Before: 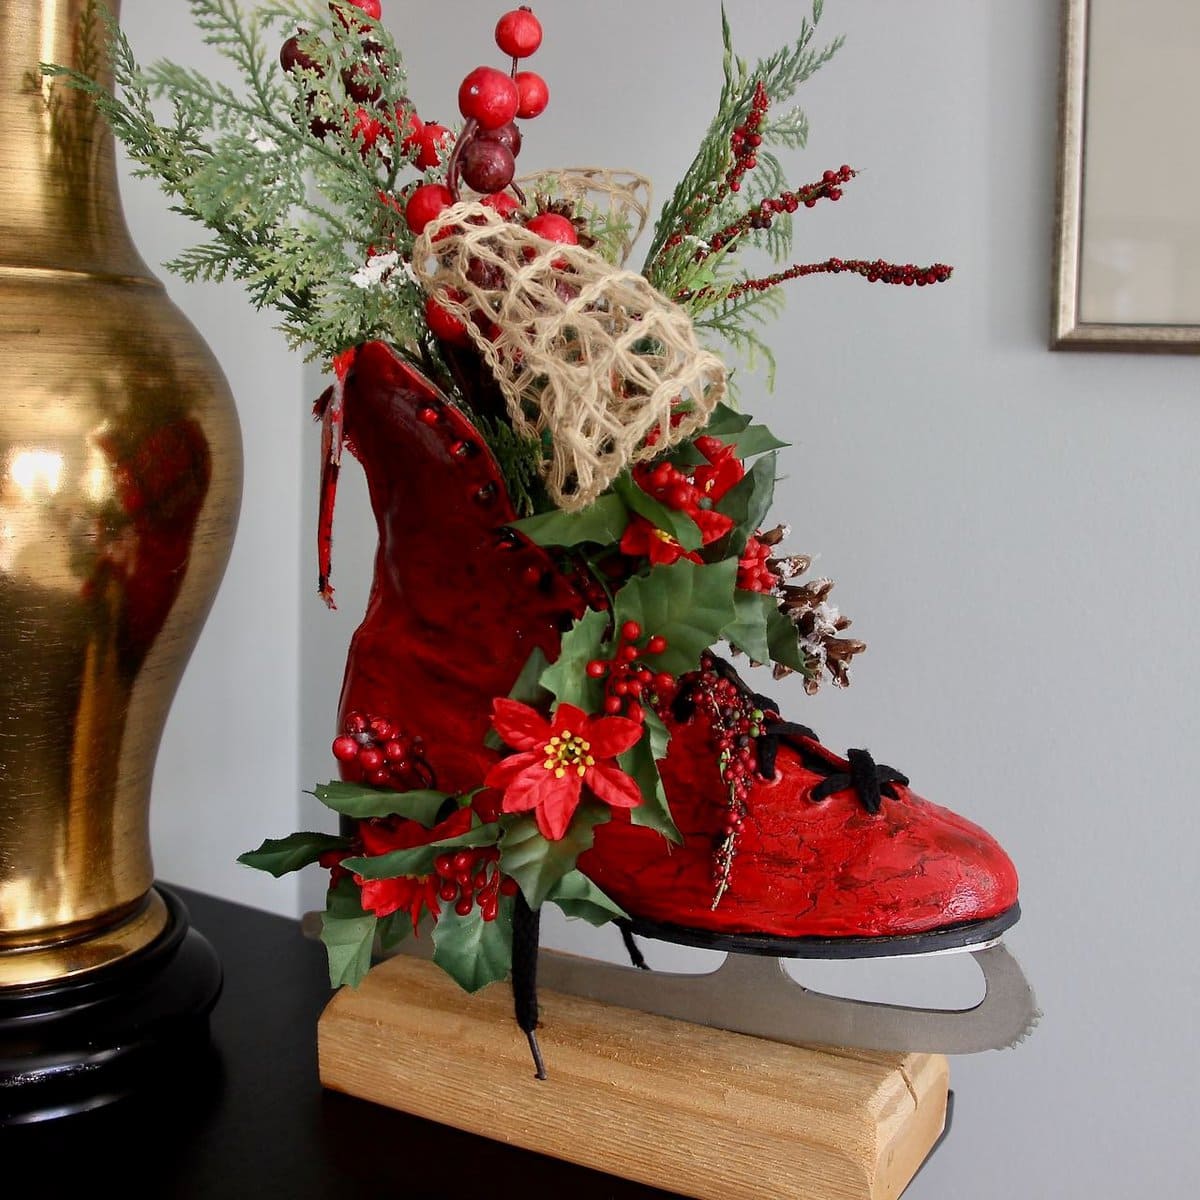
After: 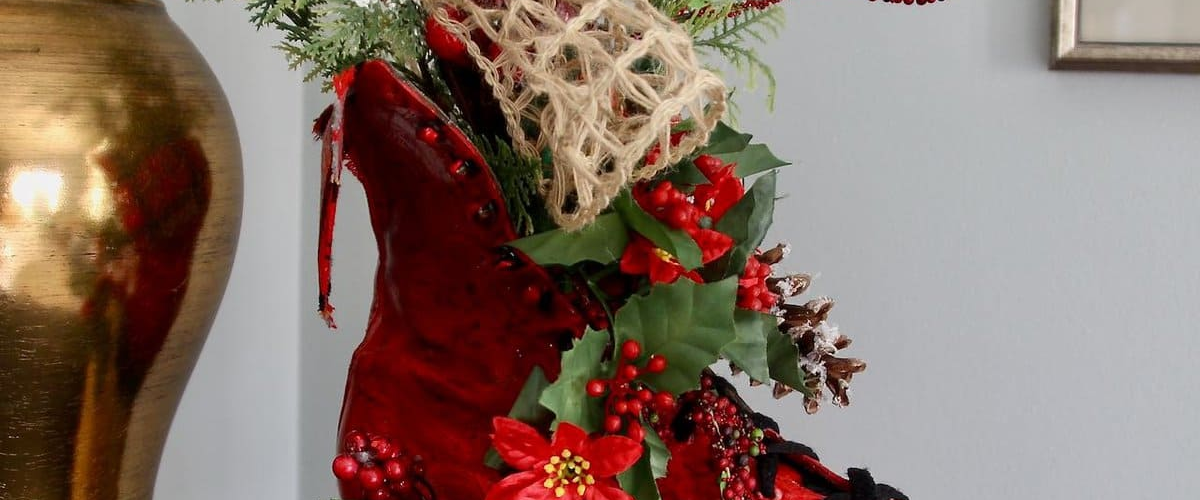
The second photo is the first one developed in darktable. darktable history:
crop and rotate: top 23.491%, bottom 34.83%
